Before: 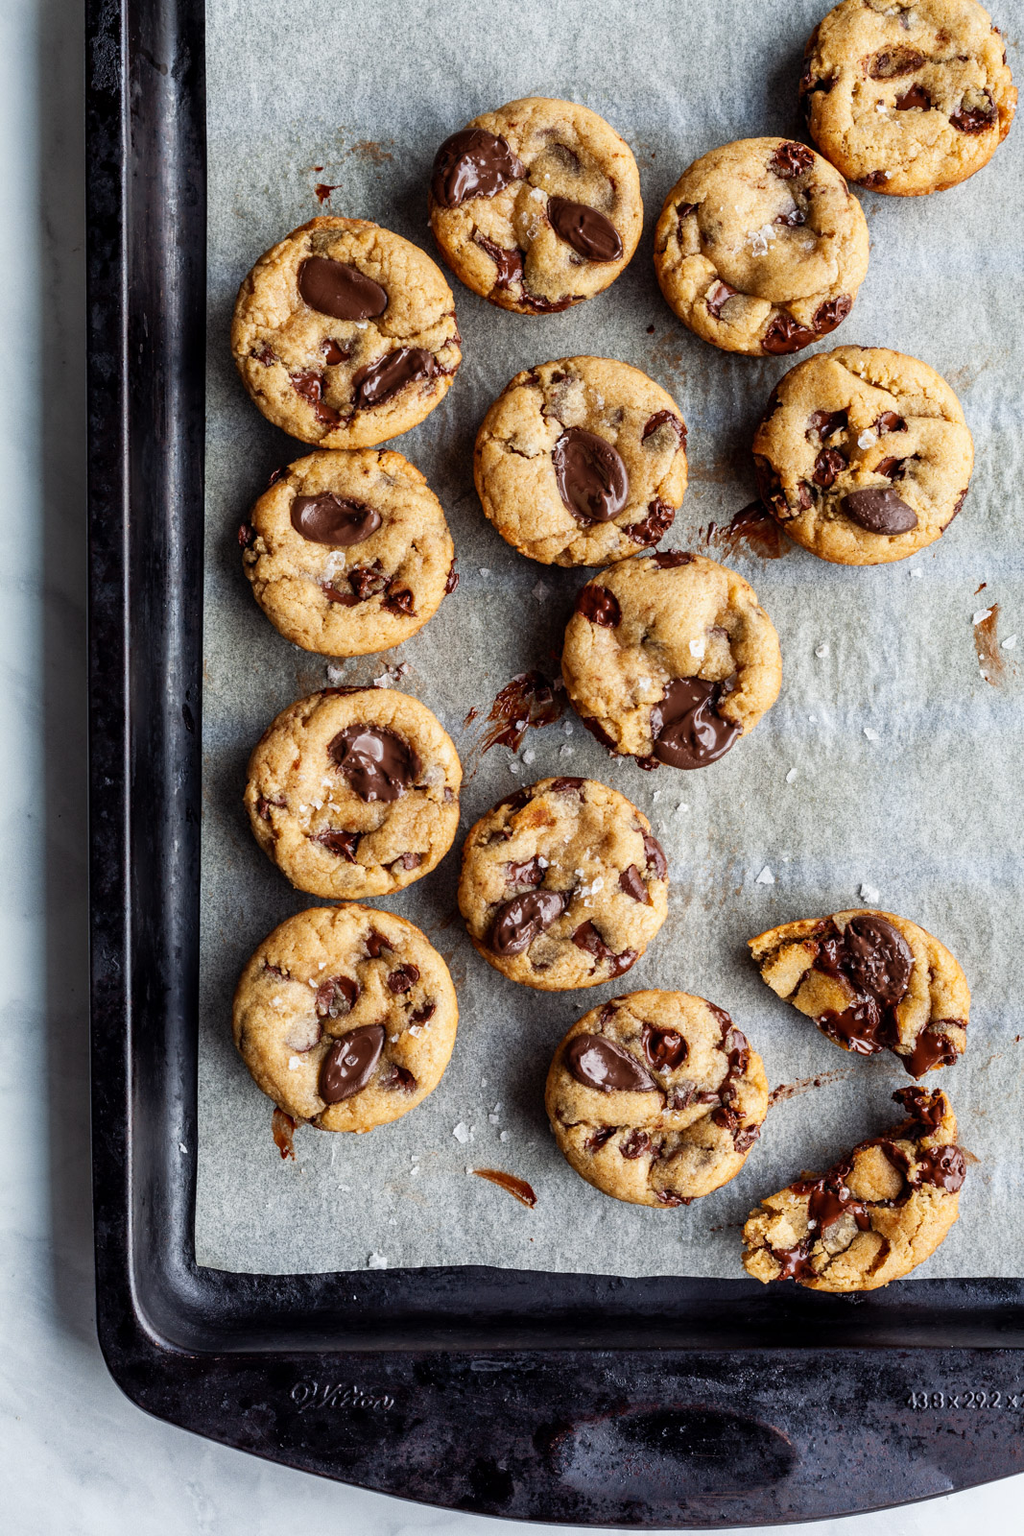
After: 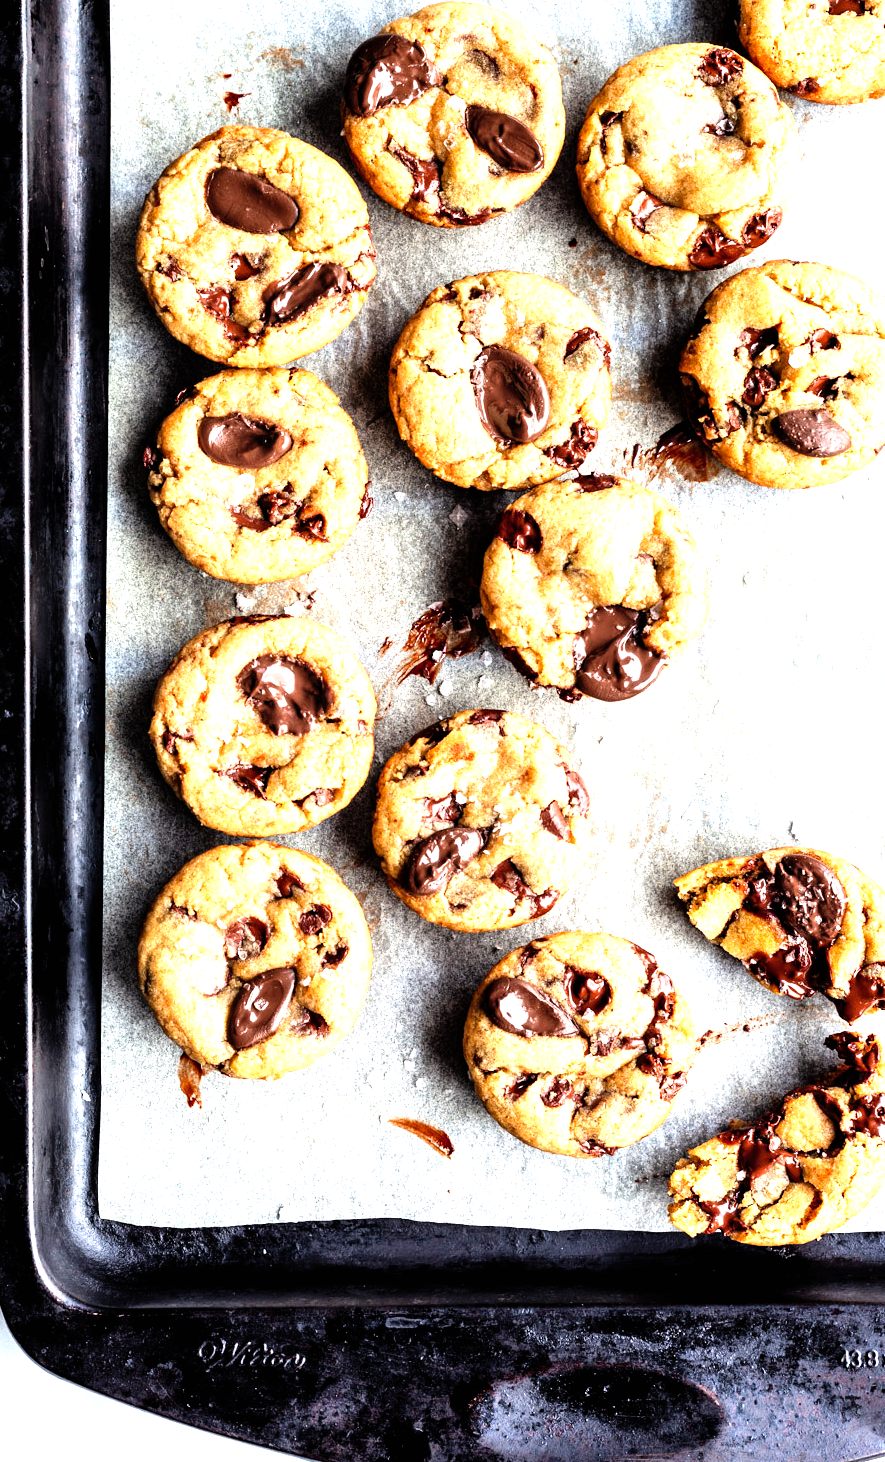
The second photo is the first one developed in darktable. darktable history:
crop: left 9.841%, top 6.286%, right 7.181%, bottom 2.287%
levels: levels [0, 0.352, 0.703]
exposure: exposure 0.602 EV, compensate highlight preservation false
filmic rgb: black relative exposure -9.2 EV, white relative exposure 6.8 EV, hardness 3.1, contrast 1.059
